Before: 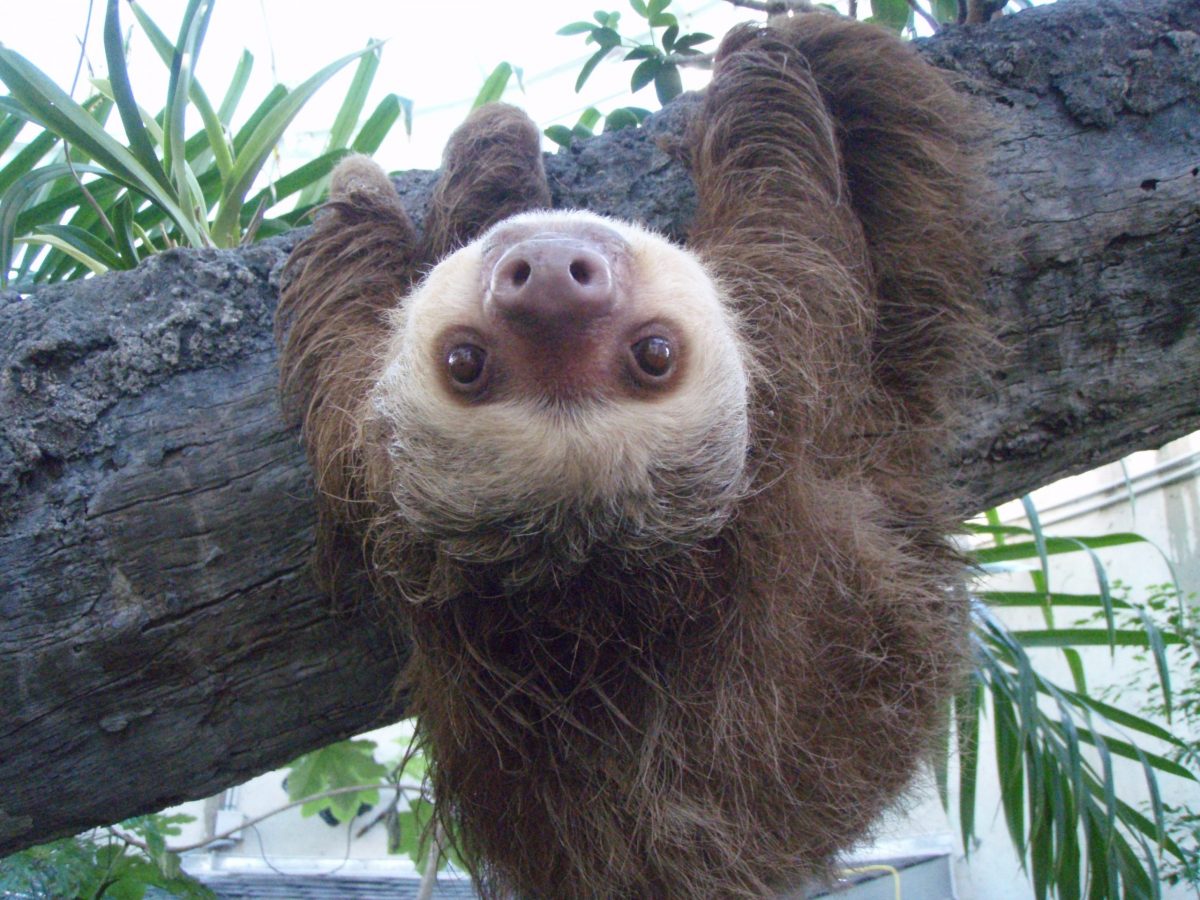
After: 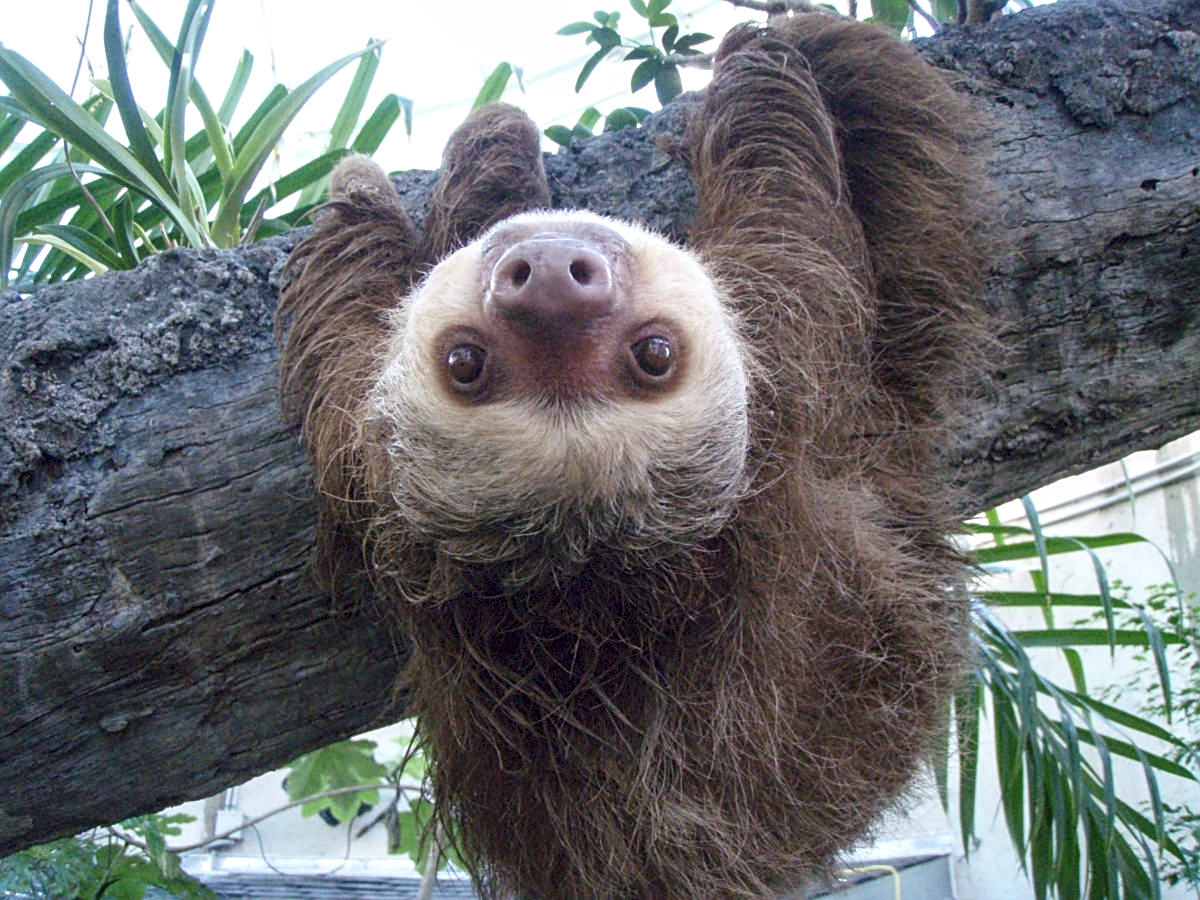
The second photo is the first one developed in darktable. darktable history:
sharpen: on, module defaults
tone equalizer: on, module defaults
local contrast: detail 130%
